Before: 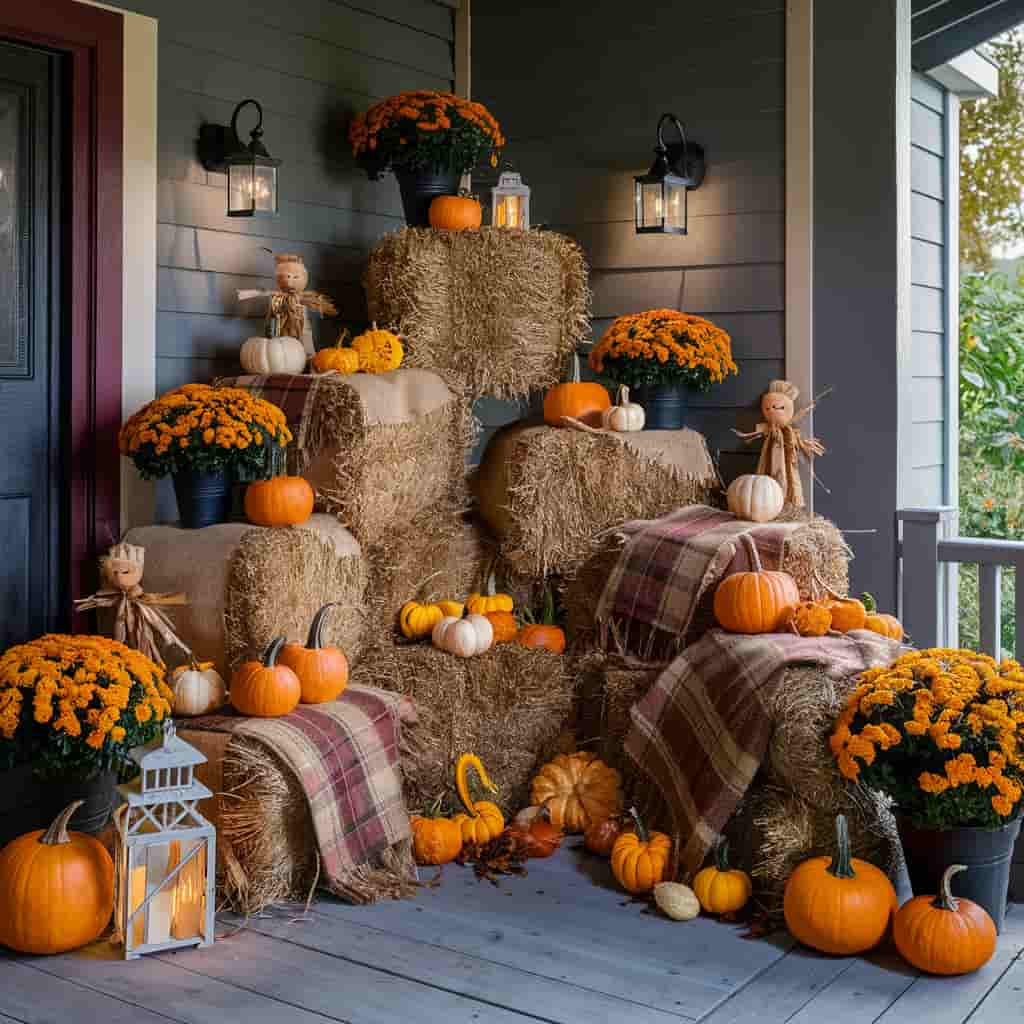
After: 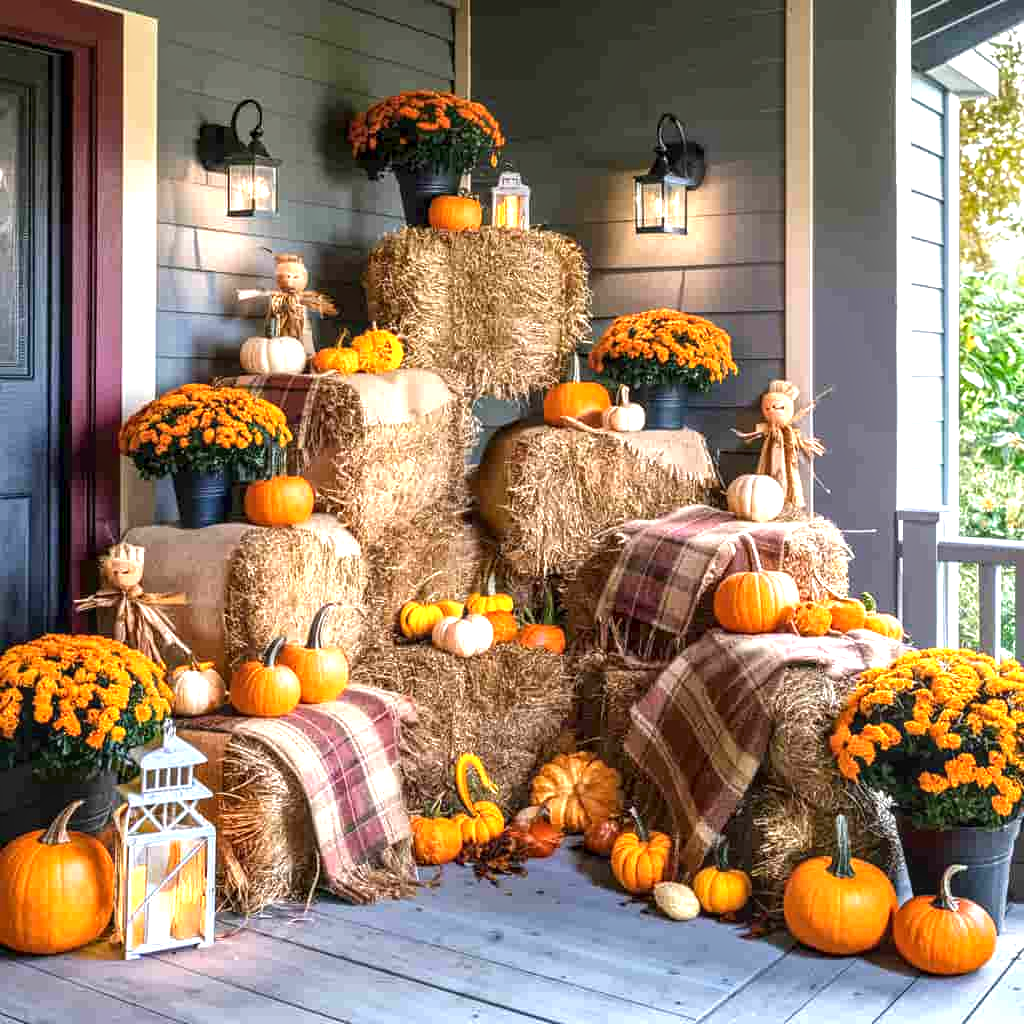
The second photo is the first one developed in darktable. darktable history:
white balance: emerald 1
local contrast: on, module defaults
exposure: black level correction 0, exposure 1.388 EV, compensate exposure bias true, compensate highlight preservation false
